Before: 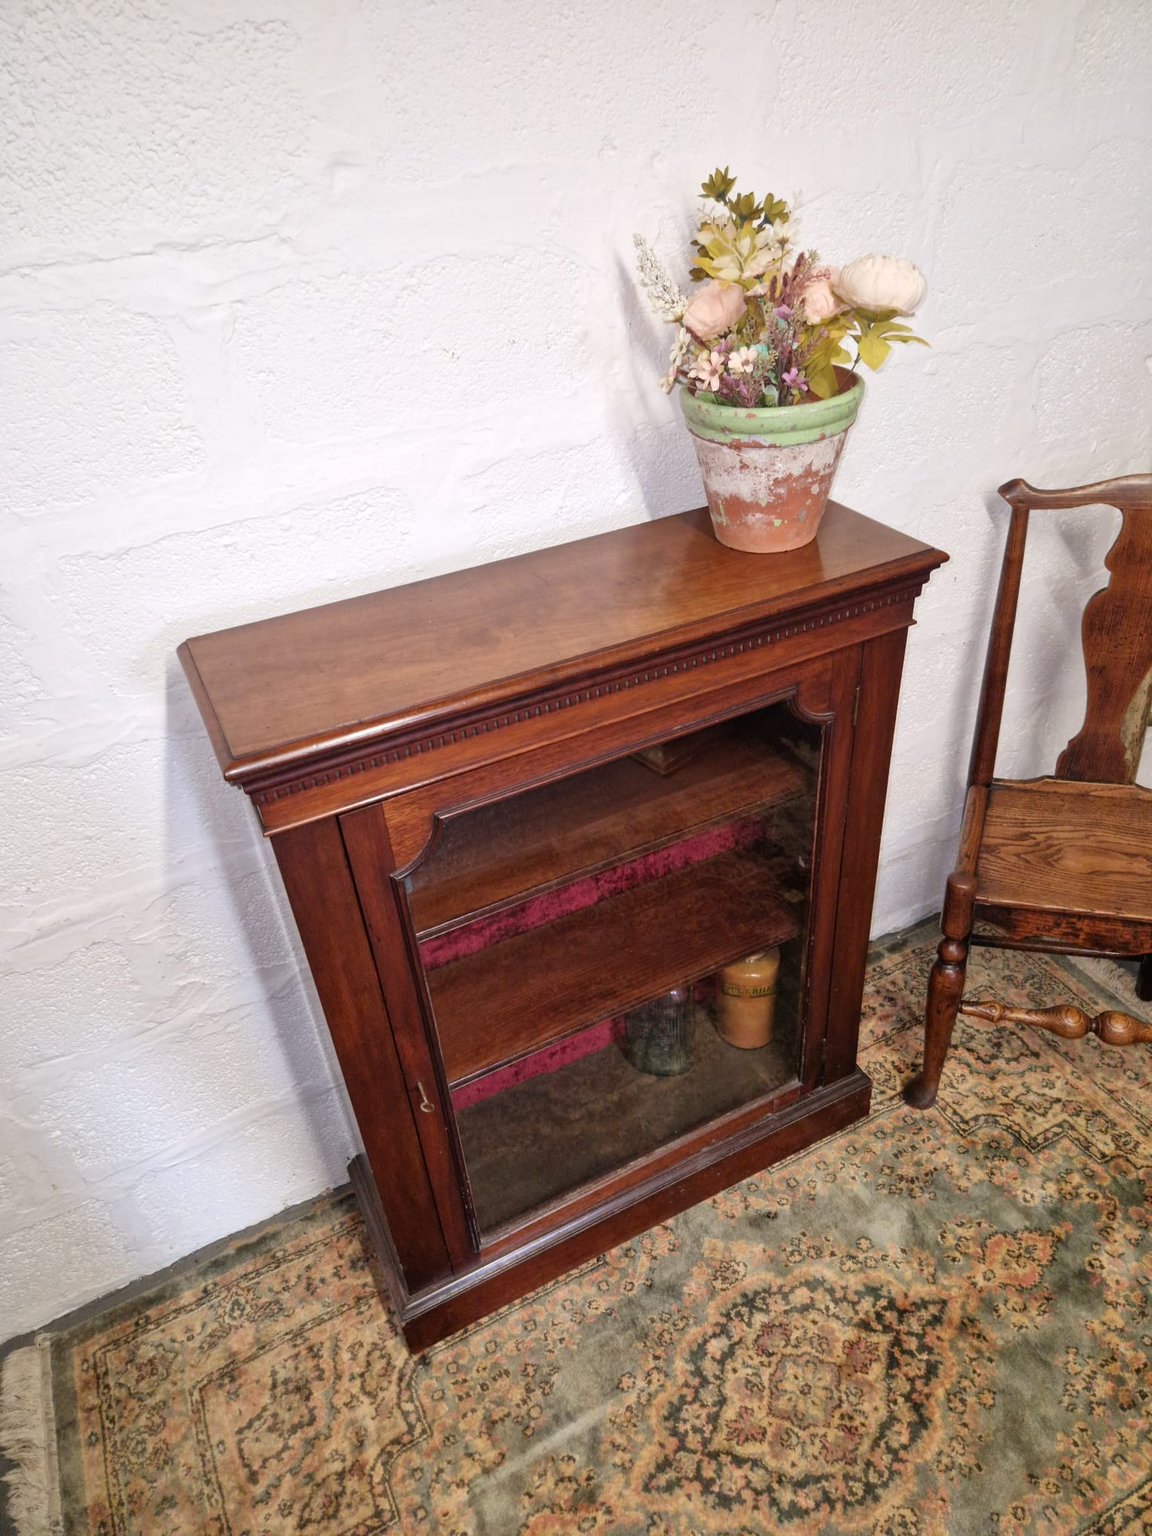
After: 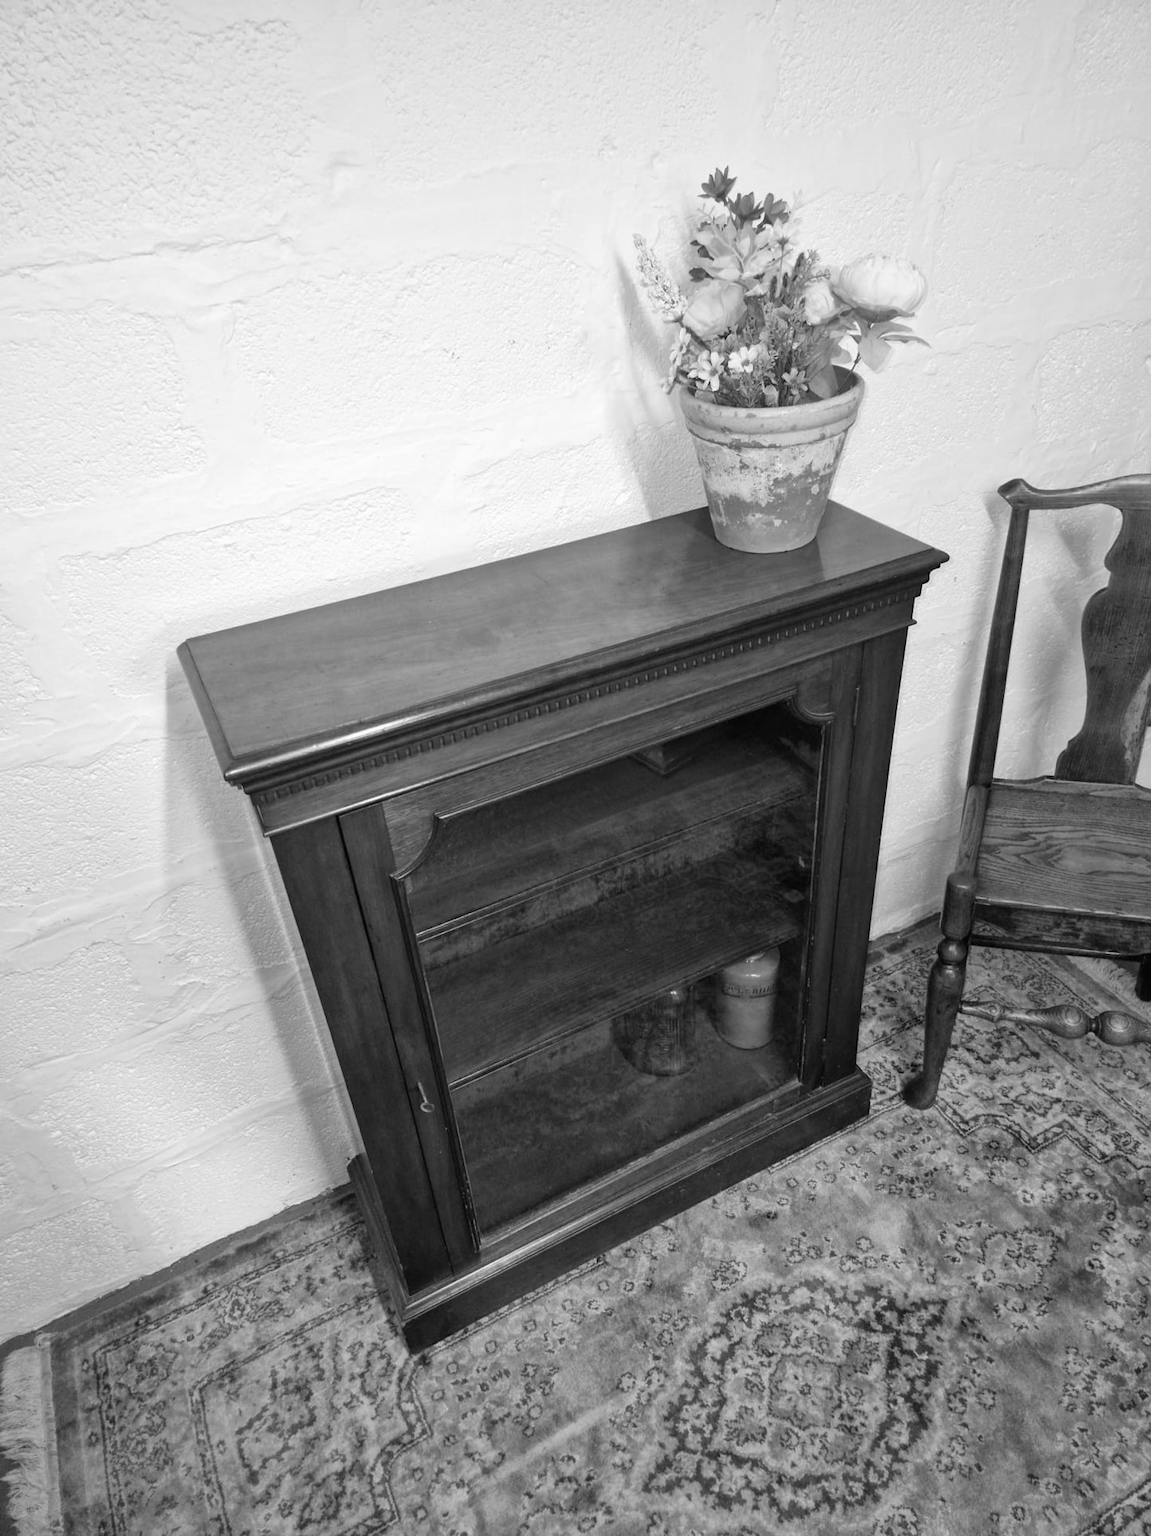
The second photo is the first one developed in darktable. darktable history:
monochrome: on, module defaults
color calibration: illuminant as shot in camera, x 0.369, y 0.376, temperature 4328.46 K, gamut compression 3
